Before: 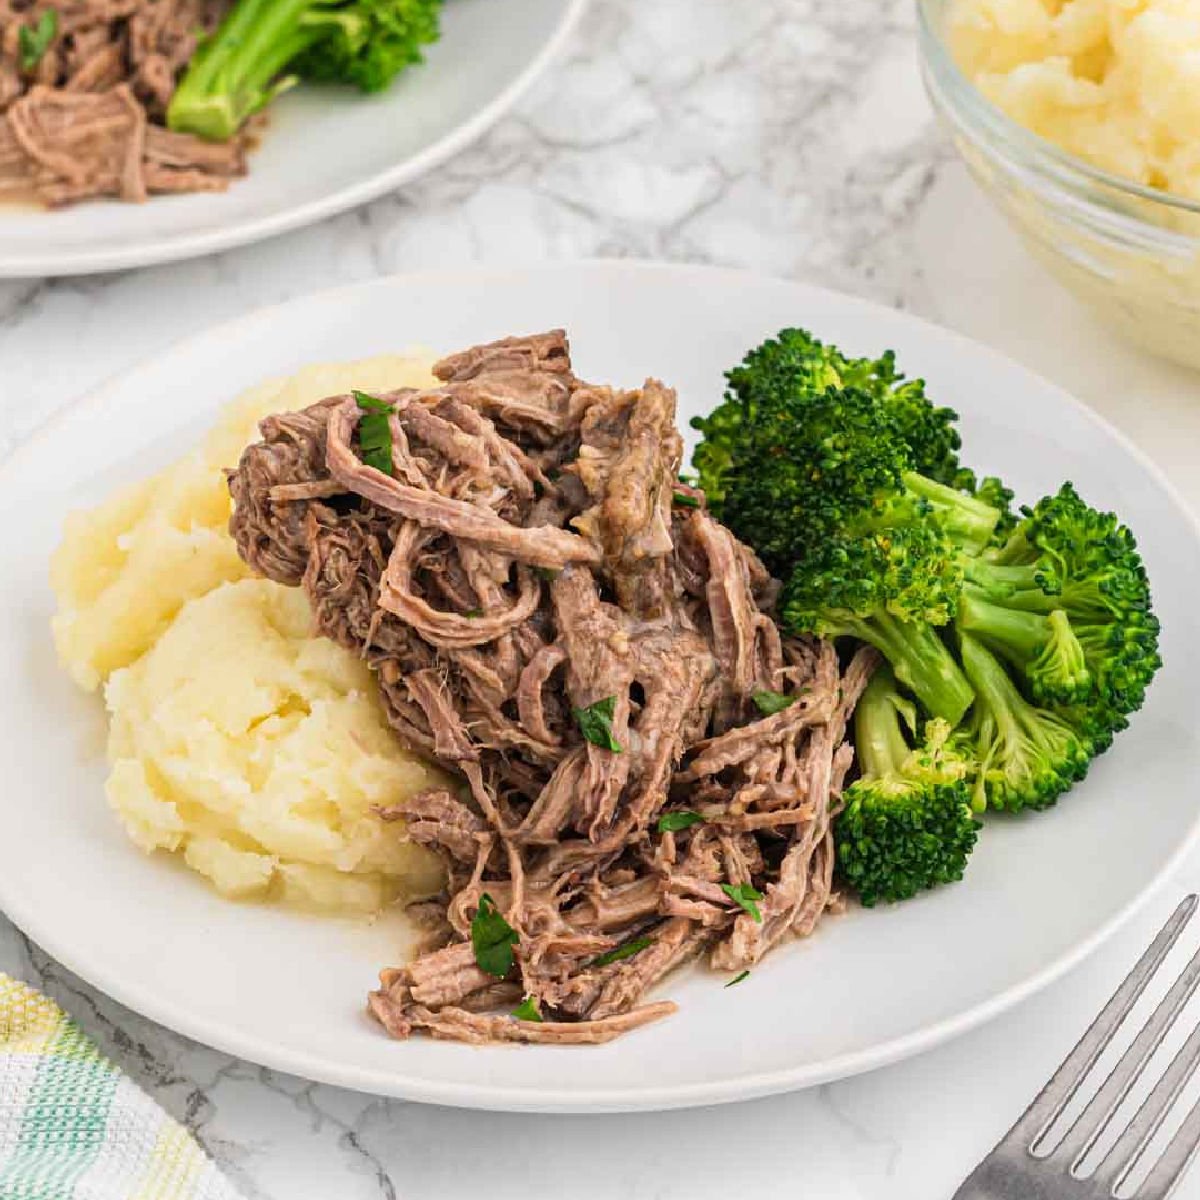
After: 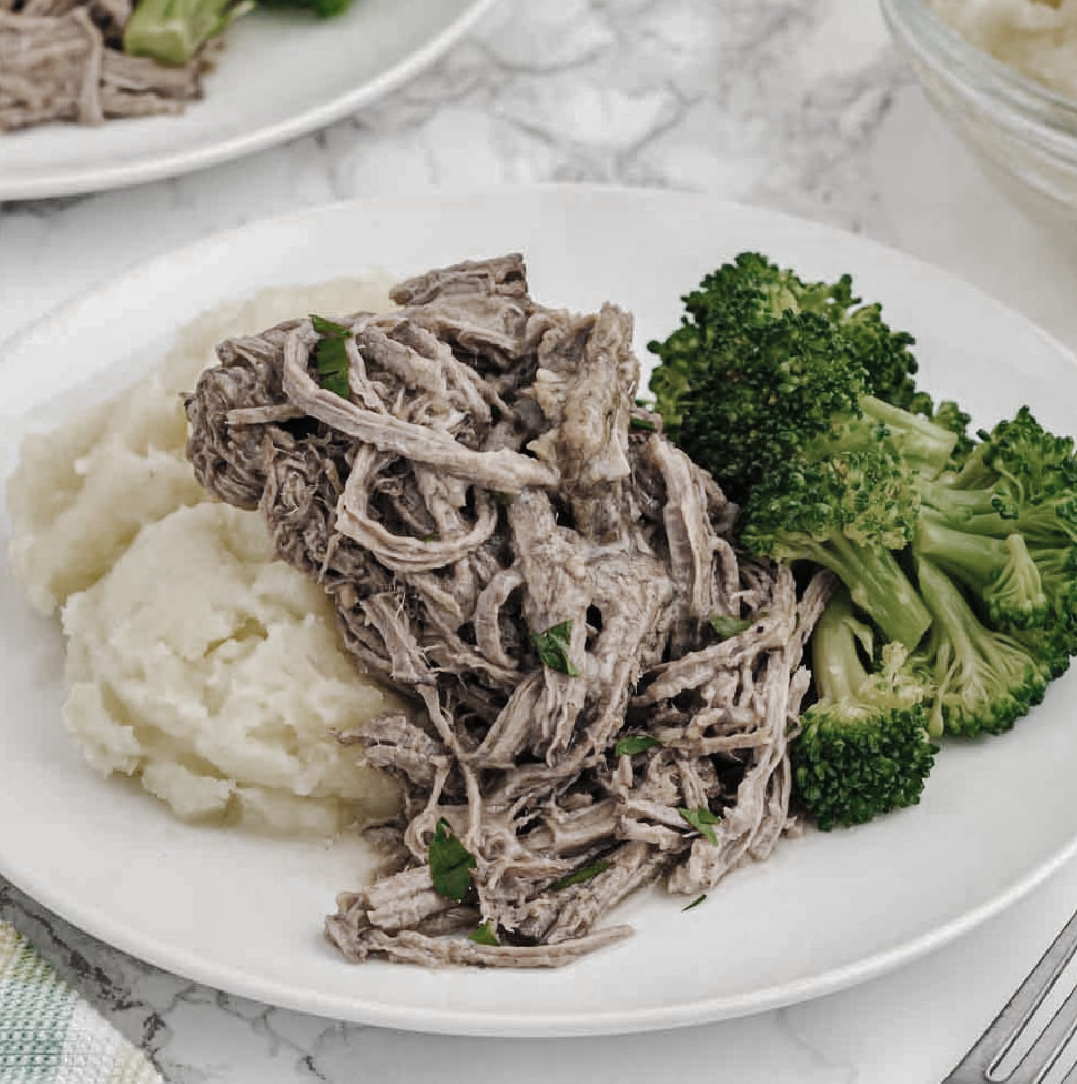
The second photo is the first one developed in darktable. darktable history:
shadows and highlights: soften with gaussian
tone curve: curves: ch0 [(0, 0) (0.003, 0.009) (0.011, 0.013) (0.025, 0.022) (0.044, 0.039) (0.069, 0.055) (0.1, 0.077) (0.136, 0.113) (0.177, 0.158) (0.224, 0.213) (0.277, 0.289) (0.335, 0.367) (0.399, 0.451) (0.468, 0.532) (0.543, 0.615) (0.623, 0.696) (0.709, 0.755) (0.801, 0.818) (0.898, 0.893) (1, 1)], preserve colors none
tone equalizer: edges refinement/feathering 500, mask exposure compensation -1.57 EV, preserve details no
color zones: curves: ch0 [(0, 0.487) (0.241, 0.395) (0.434, 0.373) (0.658, 0.412) (0.838, 0.487)]; ch1 [(0, 0) (0.053, 0.053) (0.211, 0.202) (0.579, 0.259) (0.781, 0.241)]
crop: left 3.654%, top 6.381%, right 6.516%, bottom 3.204%
